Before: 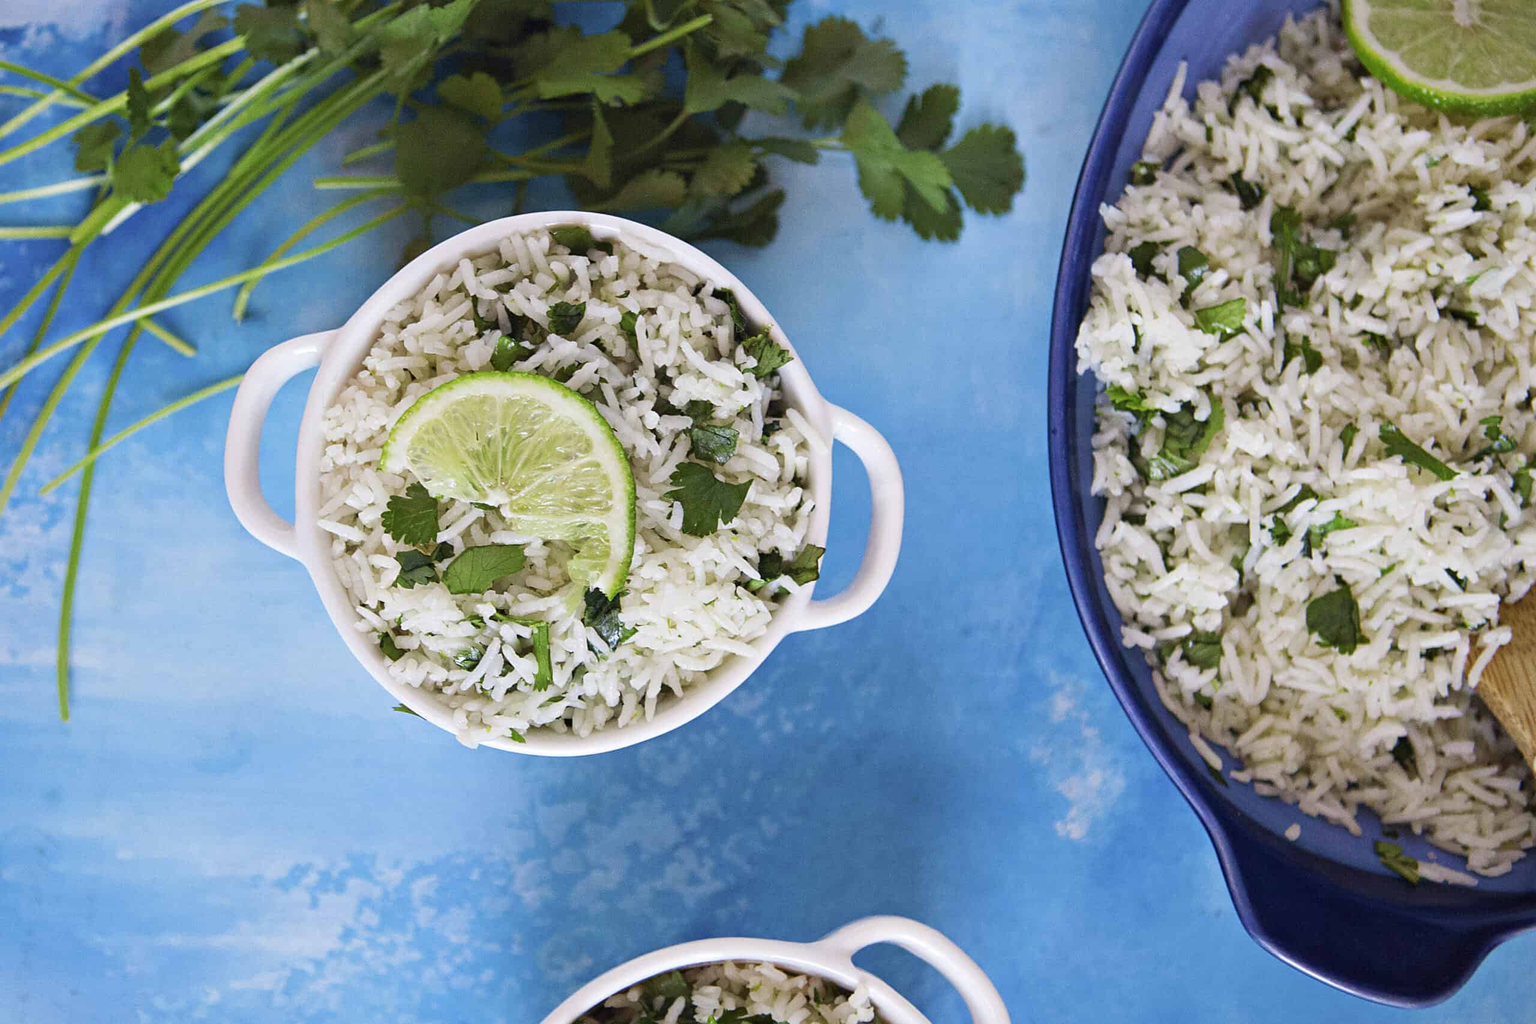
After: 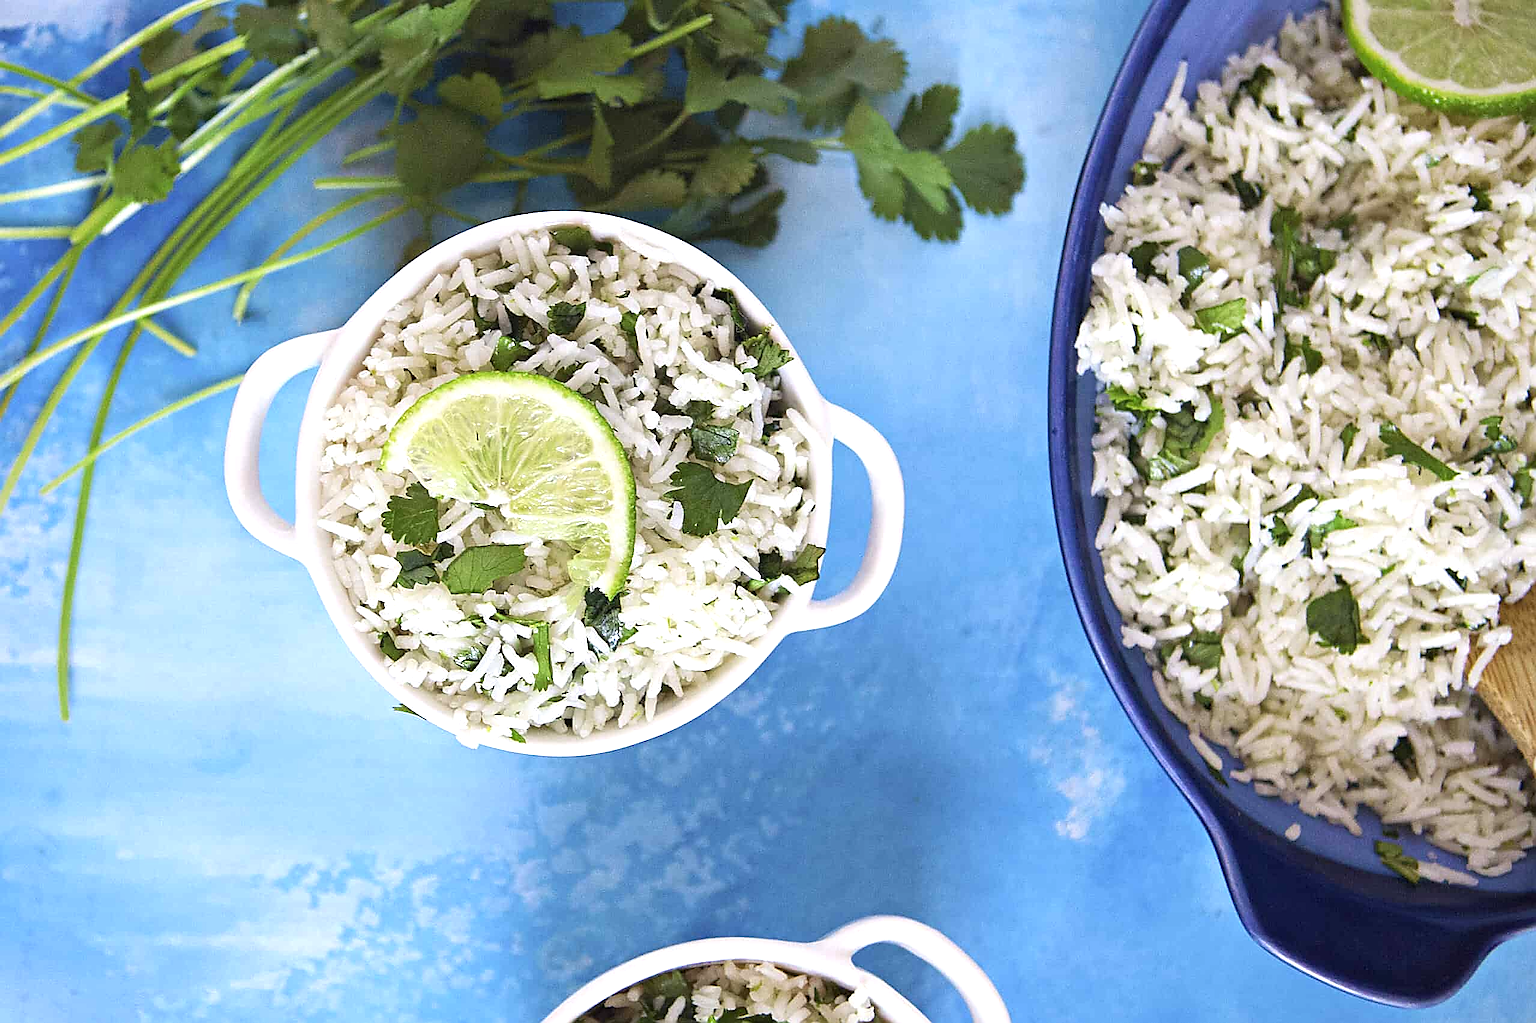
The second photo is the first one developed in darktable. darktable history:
sharpen: radius 1.4, amount 1.25, threshold 0.7
exposure: exposure 0.556 EV, compensate highlight preservation false
